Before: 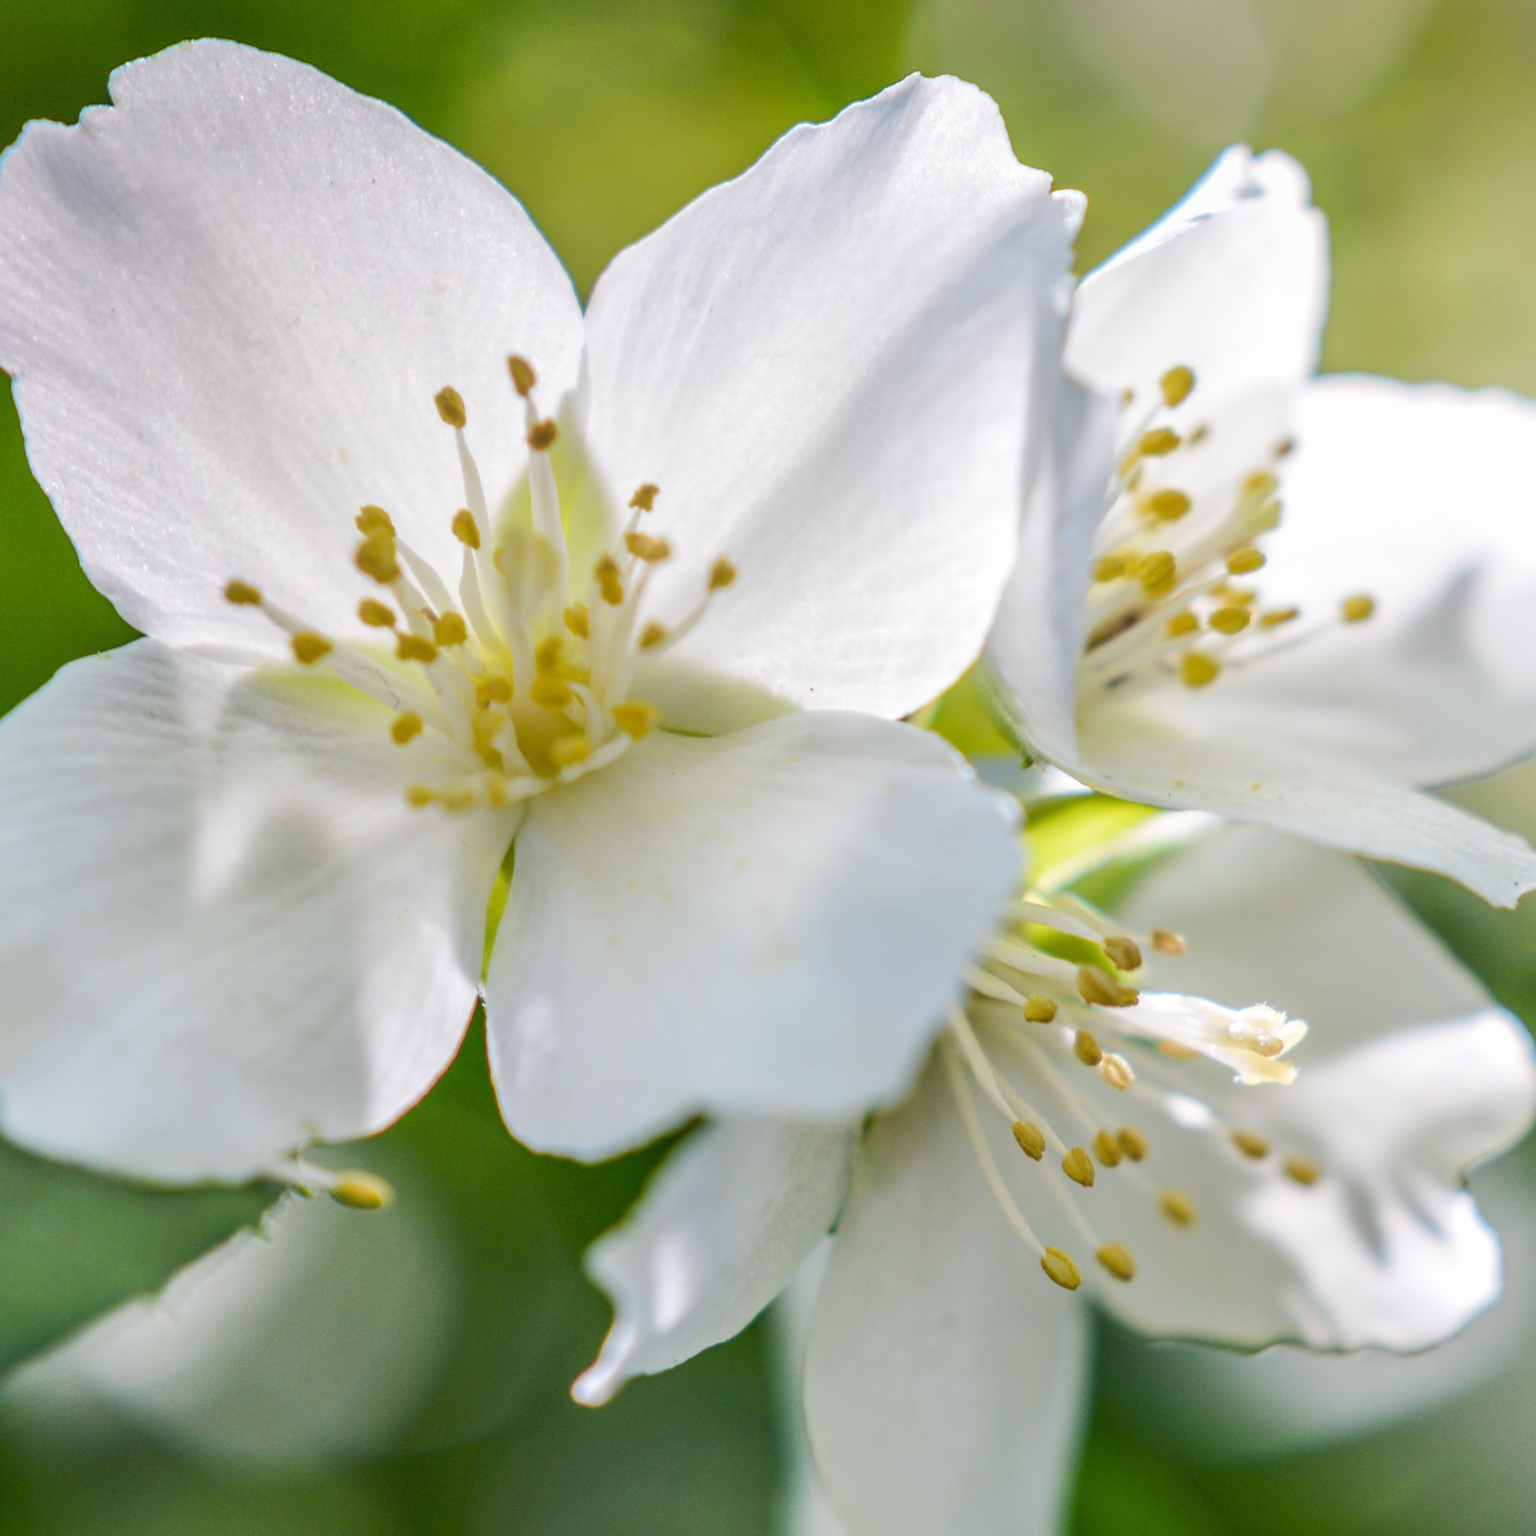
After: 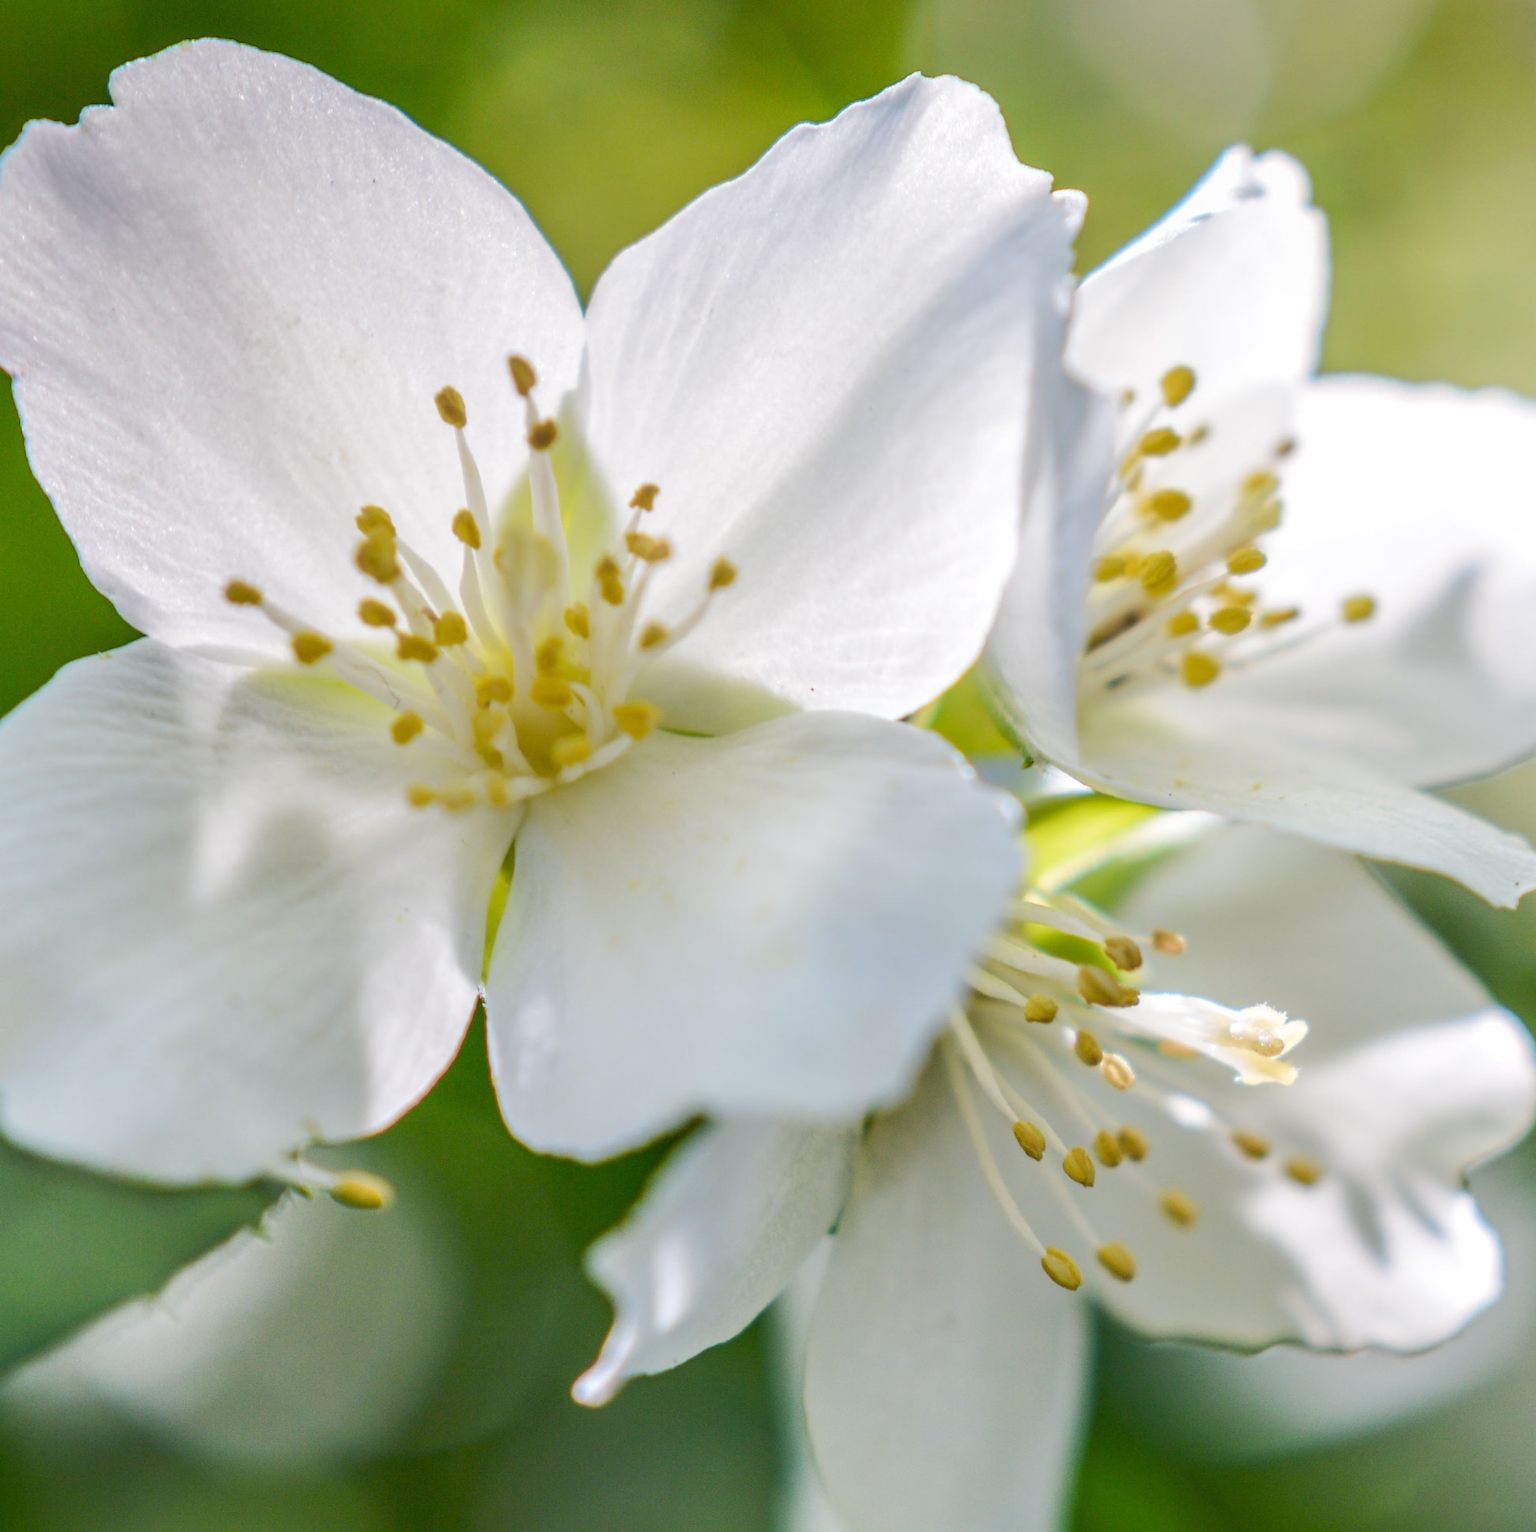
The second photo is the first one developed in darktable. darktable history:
tone equalizer: edges refinement/feathering 500, mask exposure compensation -1.57 EV, preserve details no
crop: top 0.035%, bottom 0.181%
